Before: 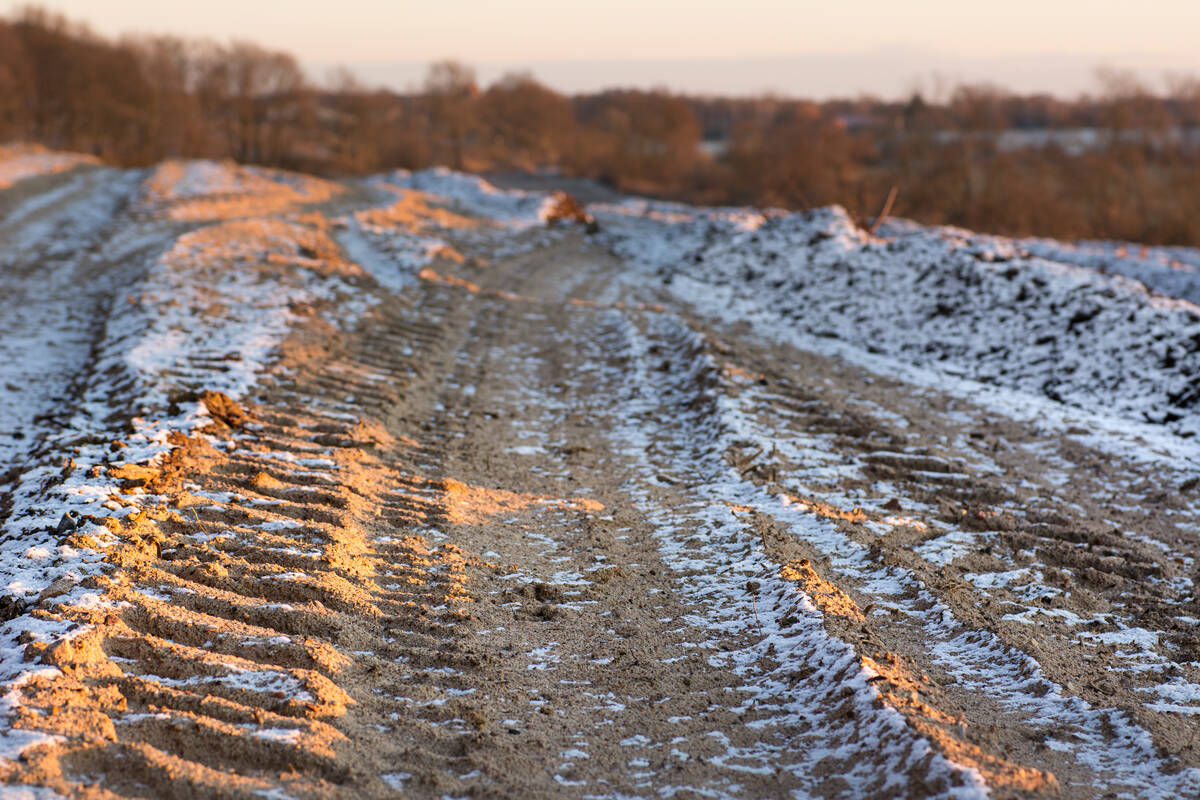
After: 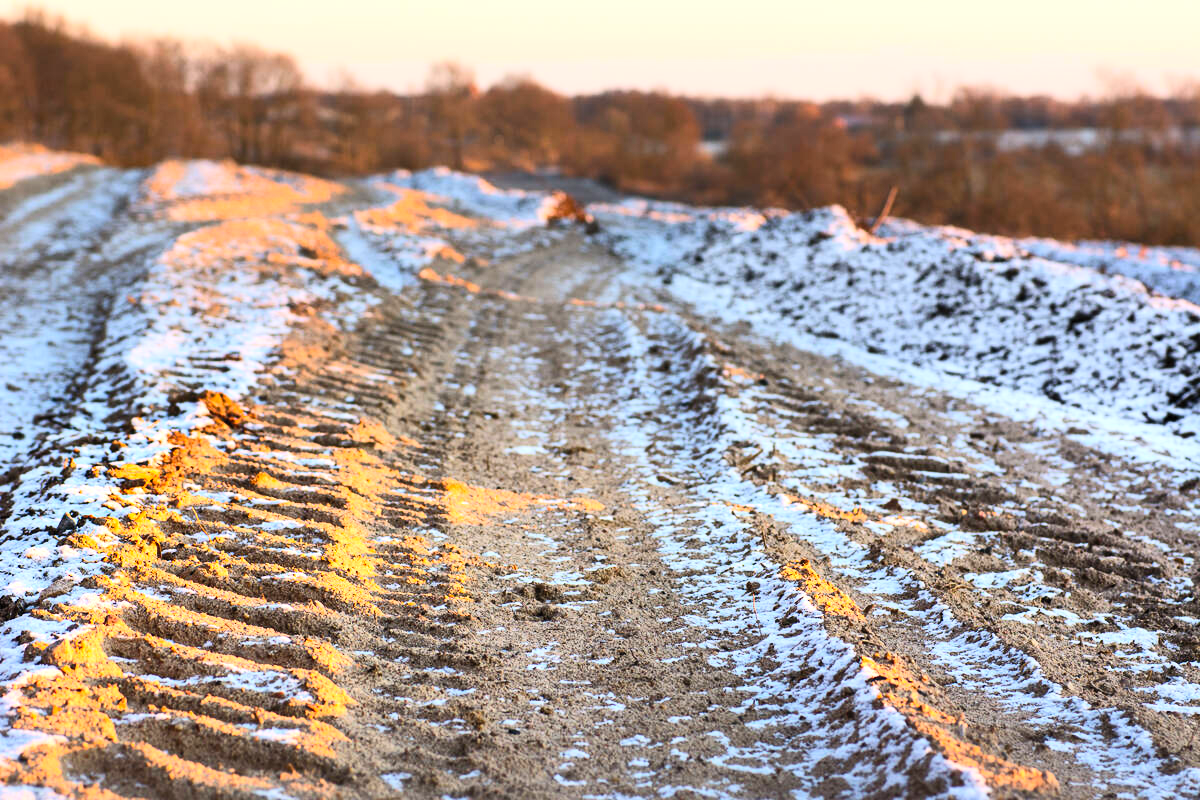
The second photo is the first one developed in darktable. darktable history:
contrast brightness saturation: contrast 0.24, brightness 0.26, saturation 0.39
tone equalizer: -8 EV -0.417 EV, -7 EV -0.389 EV, -6 EV -0.333 EV, -5 EV -0.222 EV, -3 EV 0.222 EV, -2 EV 0.333 EV, -1 EV 0.389 EV, +0 EV 0.417 EV, edges refinement/feathering 500, mask exposure compensation -1.57 EV, preserve details no
